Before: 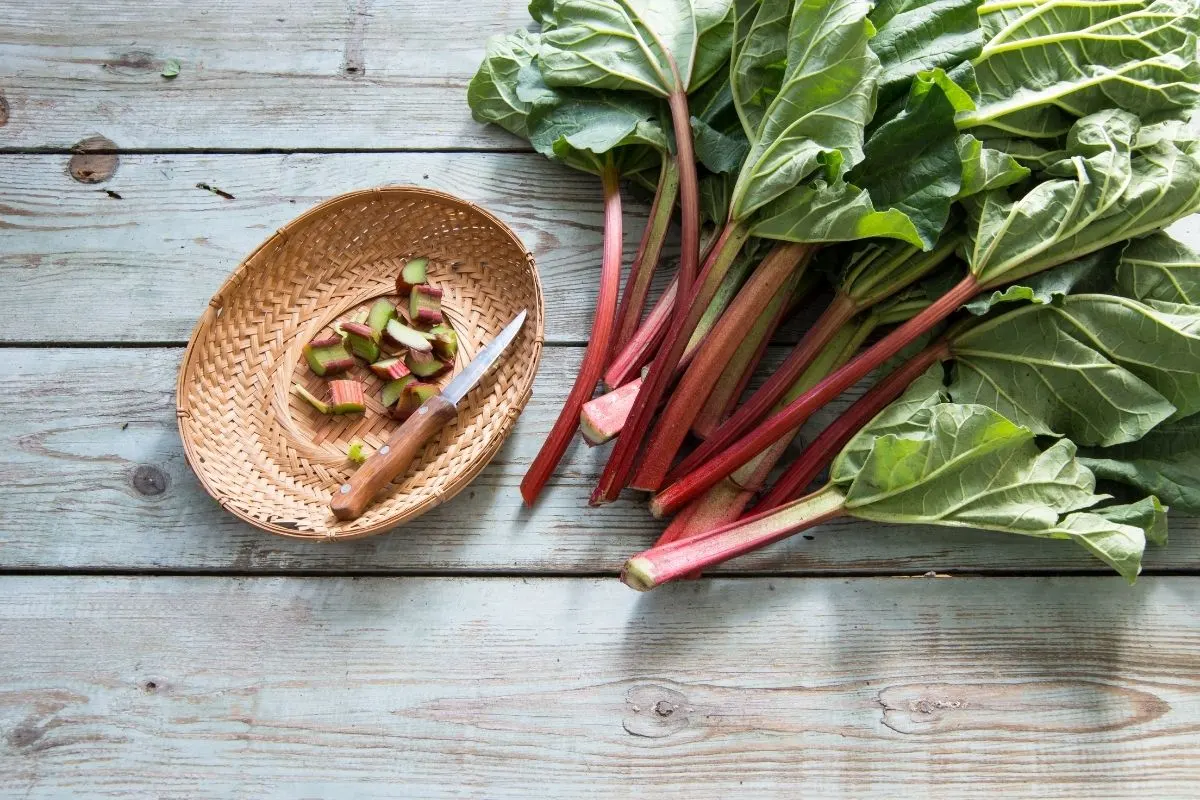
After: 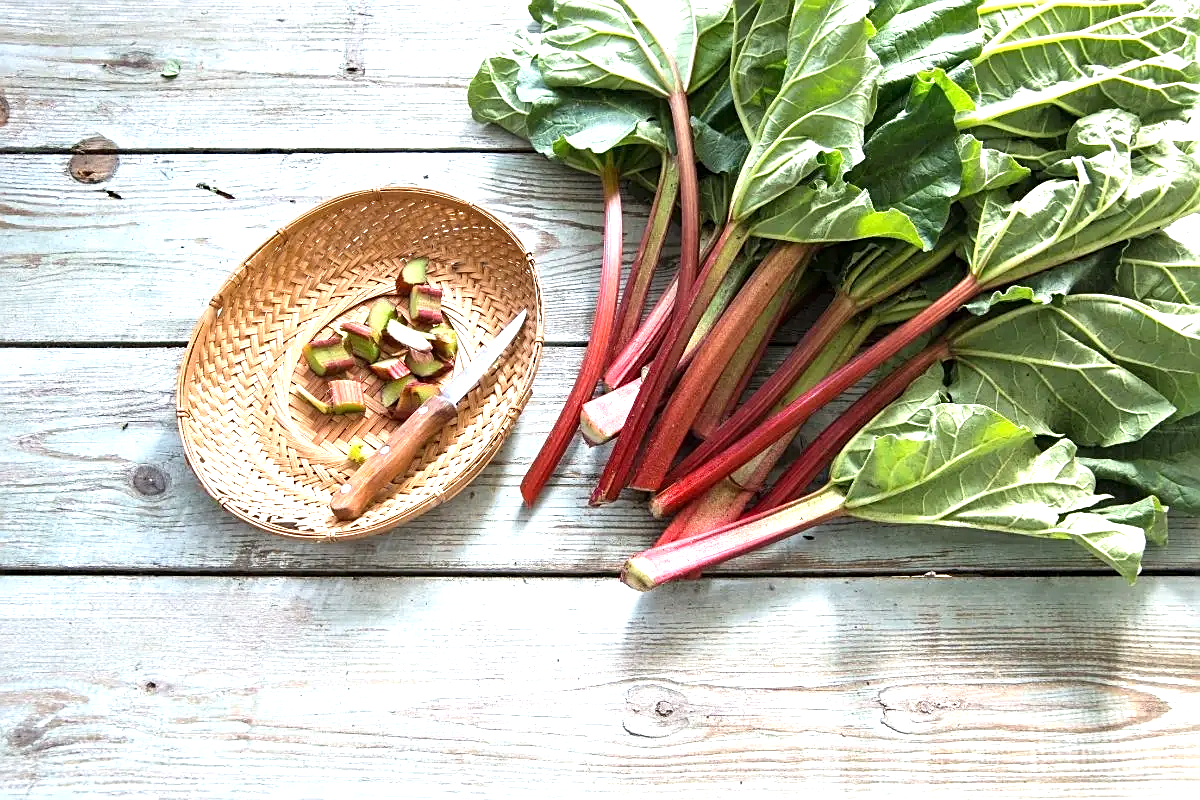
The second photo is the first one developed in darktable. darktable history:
sharpen: on, module defaults
exposure: black level correction 0, exposure 0.885 EV, compensate highlight preservation false
